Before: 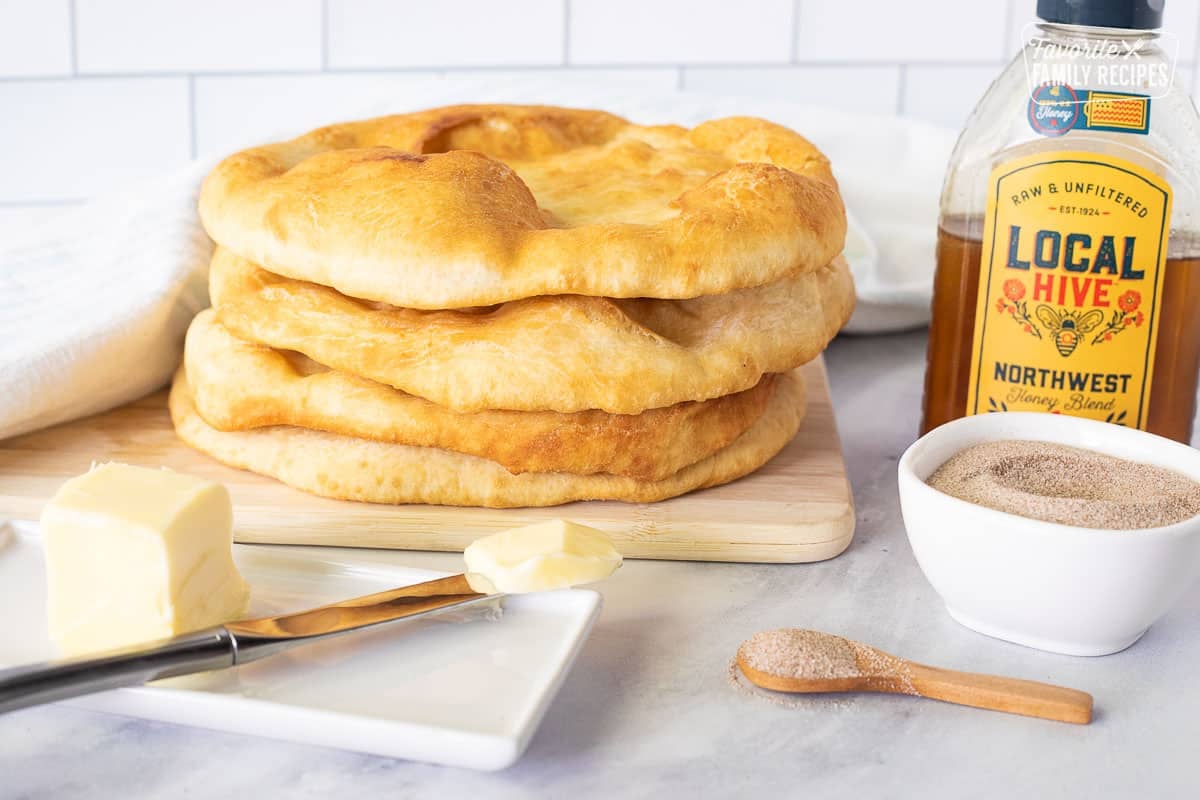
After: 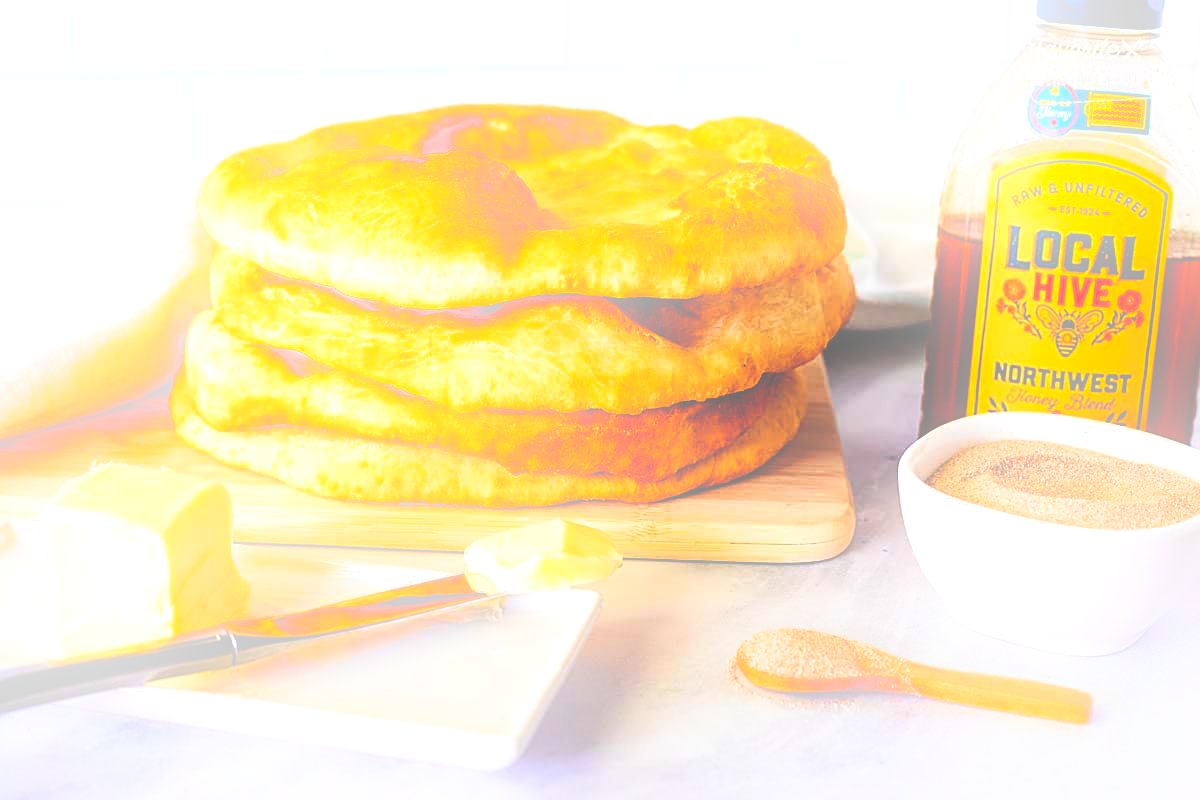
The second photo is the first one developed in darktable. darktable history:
sharpen: on, module defaults
base curve: curves: ch0 [(0, 0.036) (0.083, 0.04) (0.804, 1)], preserve colors none
bloom: threshold 82.5%, strength 16.25%
